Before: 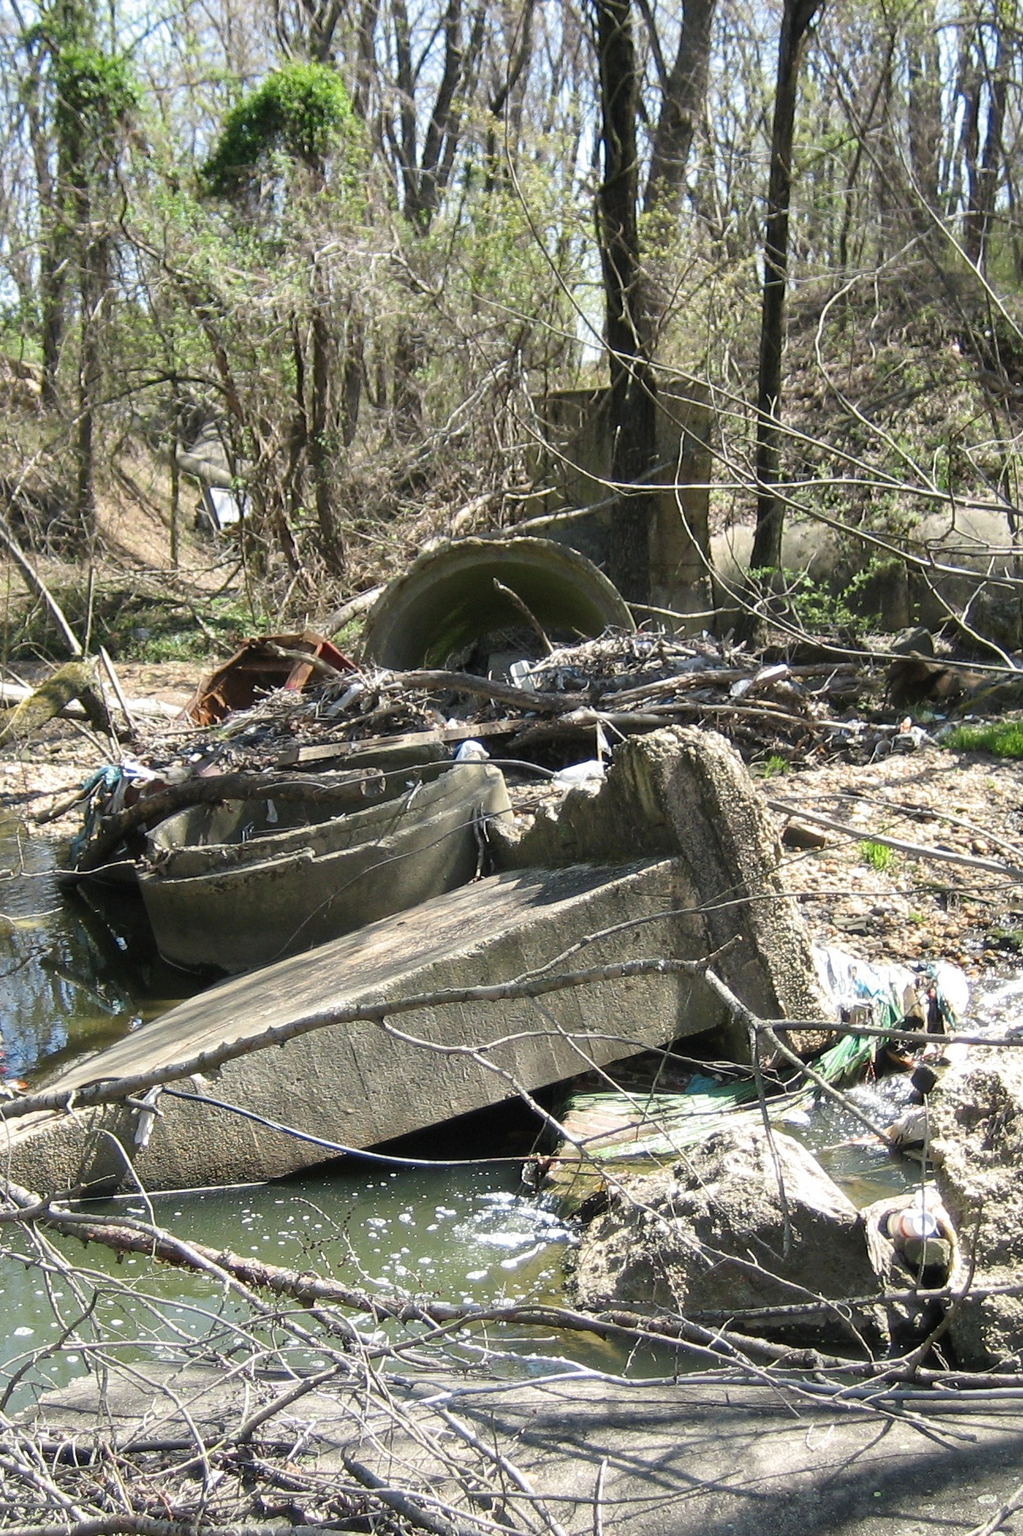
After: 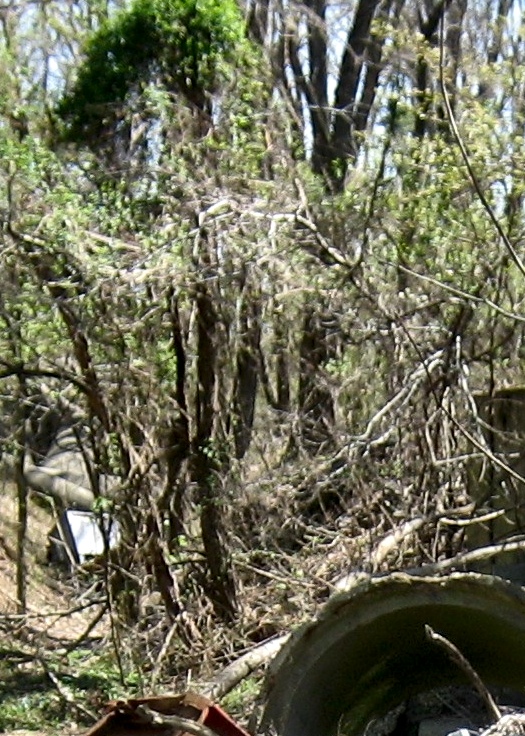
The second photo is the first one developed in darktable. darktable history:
crop: left 15.452%, top 5.459%, right 43.956%, bottom 56.62%
contrast brightness saturation: contrast 0.07, brightness -0.13, saturation 0.06
local contrast: mode bilateral grid, contrast 20, coarseness 50, detail 179%, midtone range 0.2
